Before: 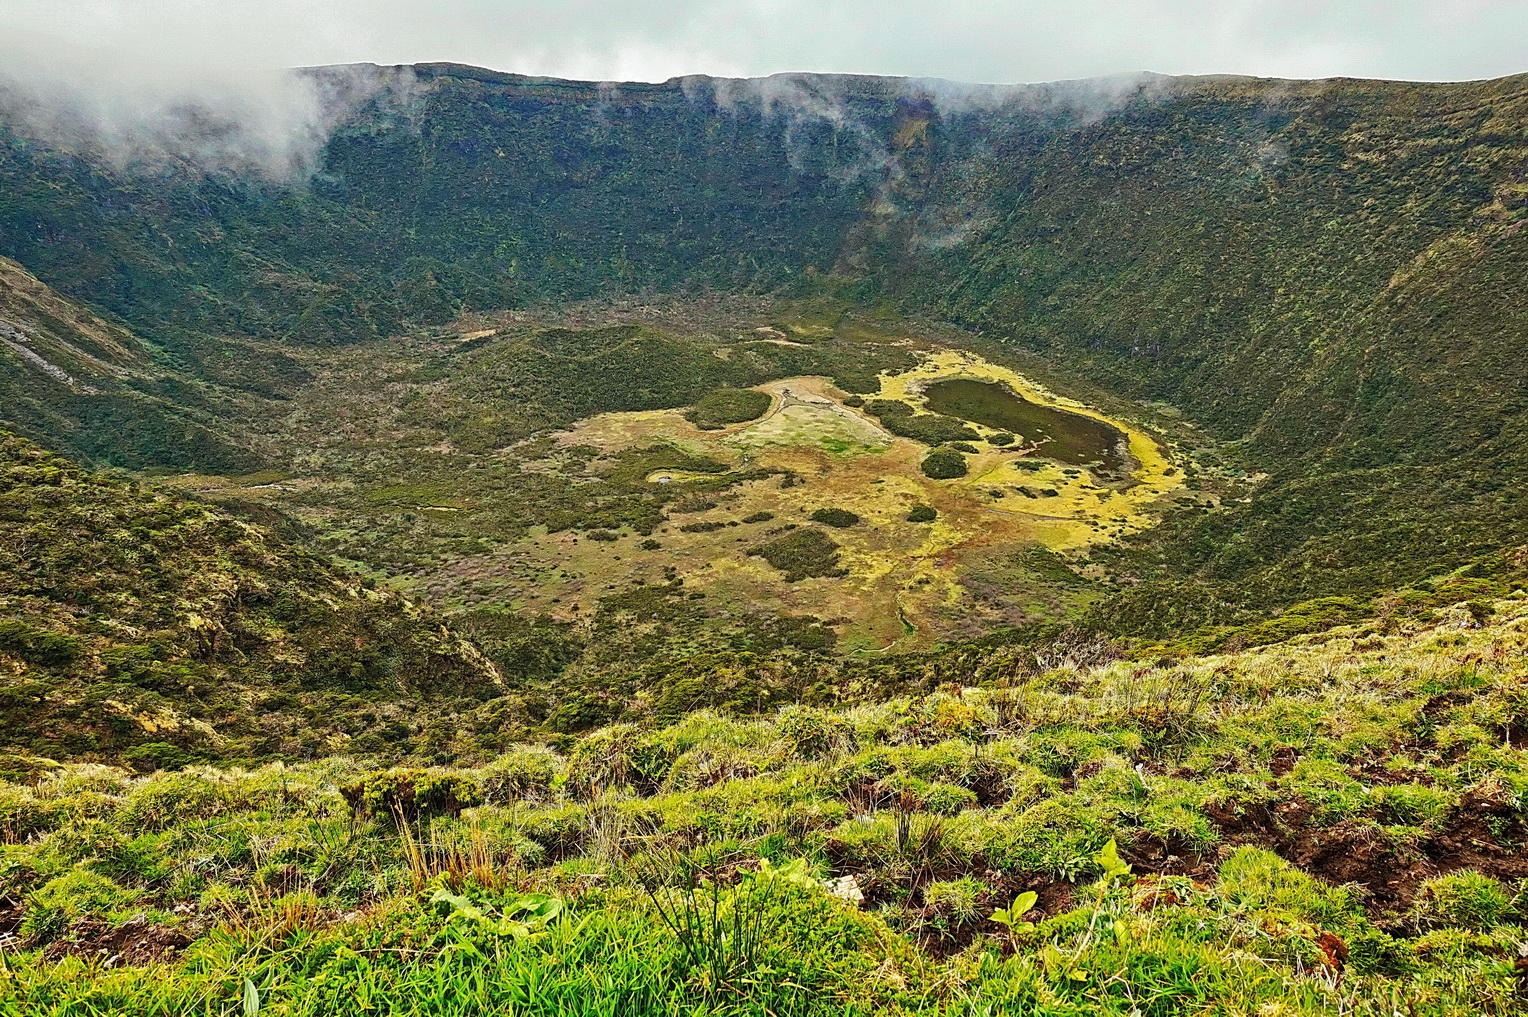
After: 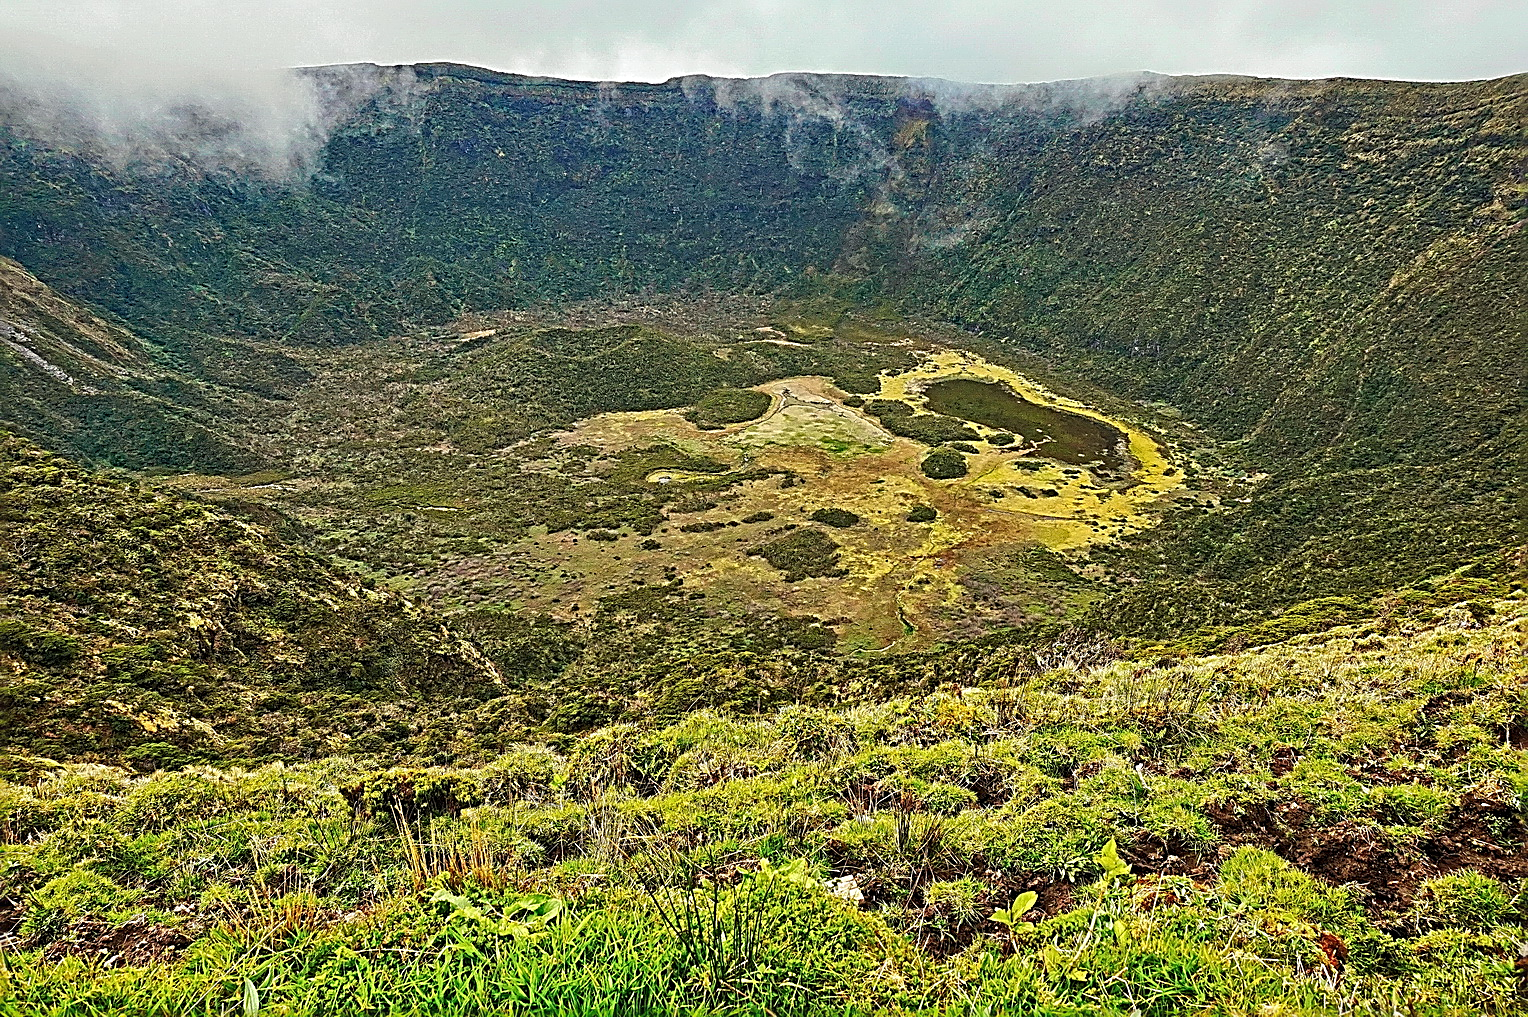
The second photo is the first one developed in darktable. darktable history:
sharpen: radius 3.045, amount 0.757
